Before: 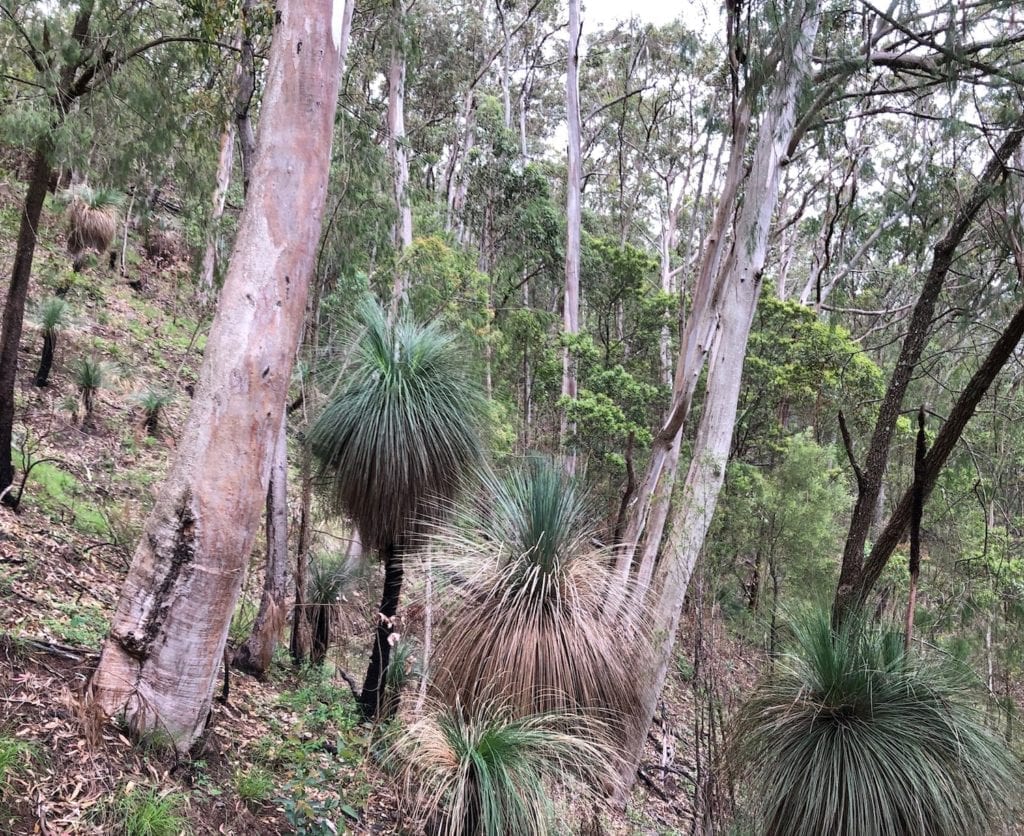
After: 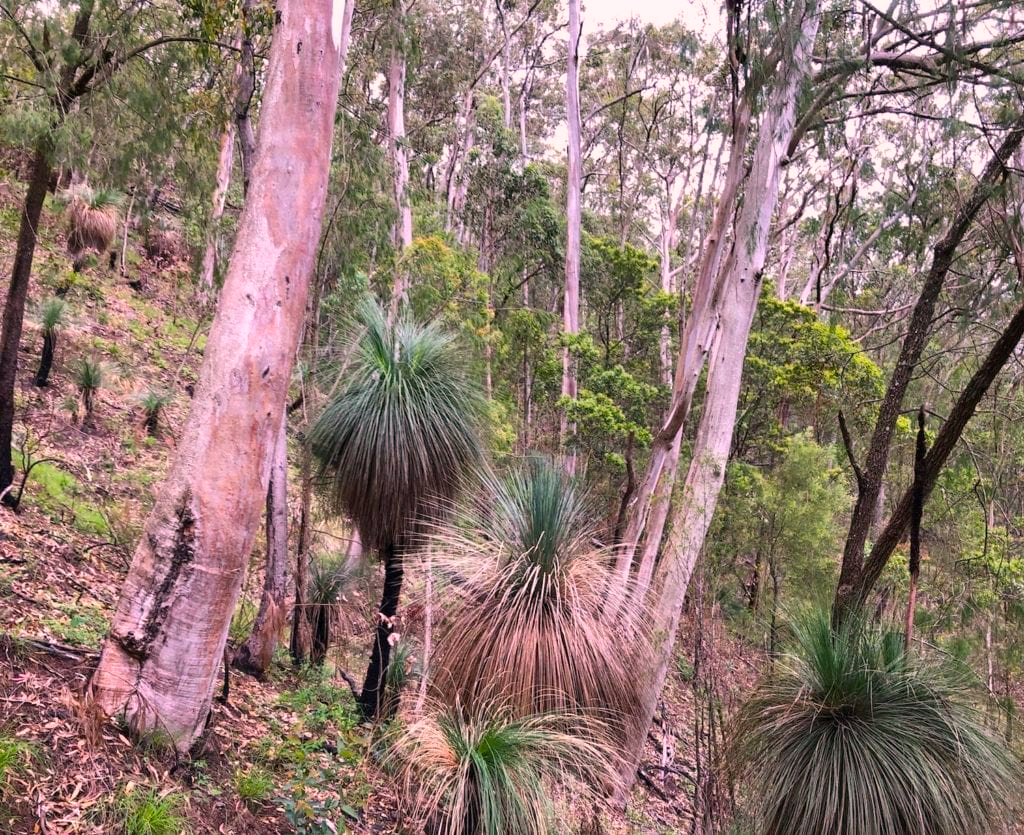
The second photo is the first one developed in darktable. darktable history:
crop: bottom 0.071%
color balance rgb: linear chroma grading › global chroma 15%, perceptual saturation grading › global saturation 30%
color correction: highlights a* 14.52, highlights b* 4.84
